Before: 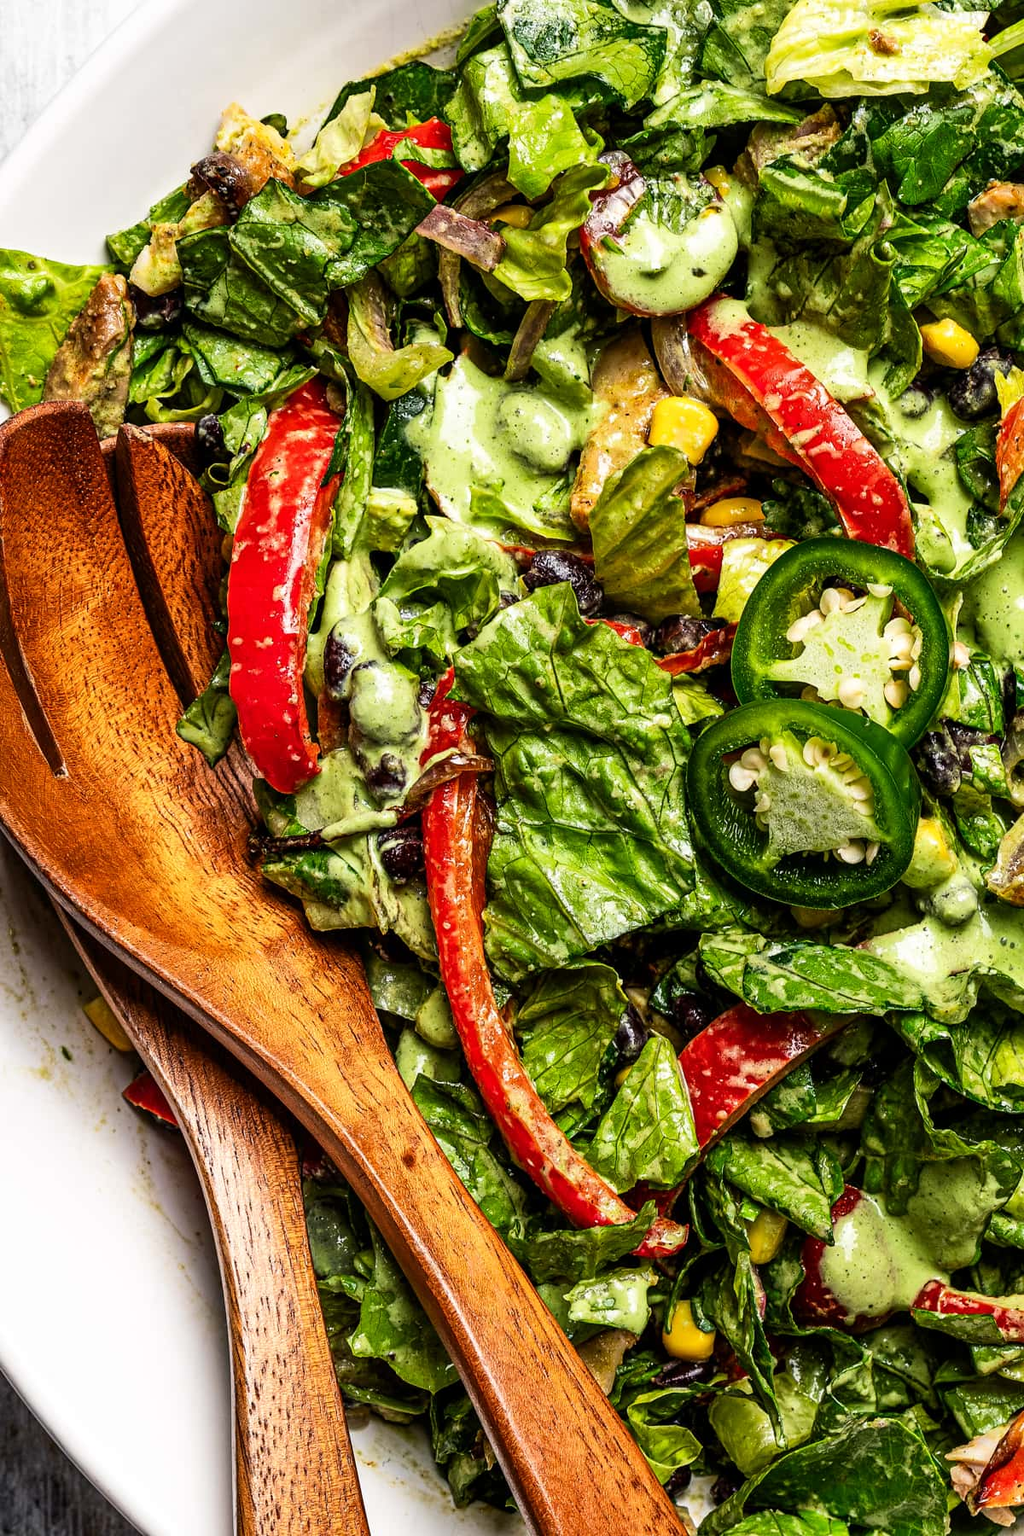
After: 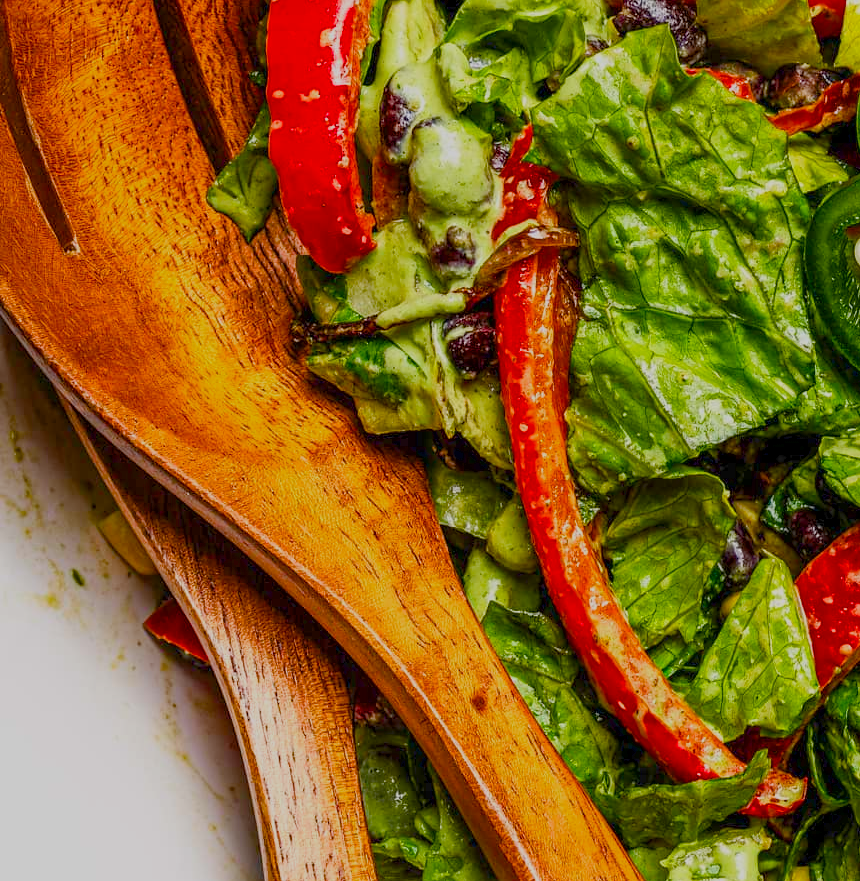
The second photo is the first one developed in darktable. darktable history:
crop: top 36.506%, right 28.01%, bottom 14.516%
color balance rgb: perceptual saturation grading › global saturation 40.173%, perceptual saturation grading › highlights -25.127%, perceptual saturation grading › mid-tones 34.926%, perceptual saturation grading › shadows 35.376%, contrast -29.526%
